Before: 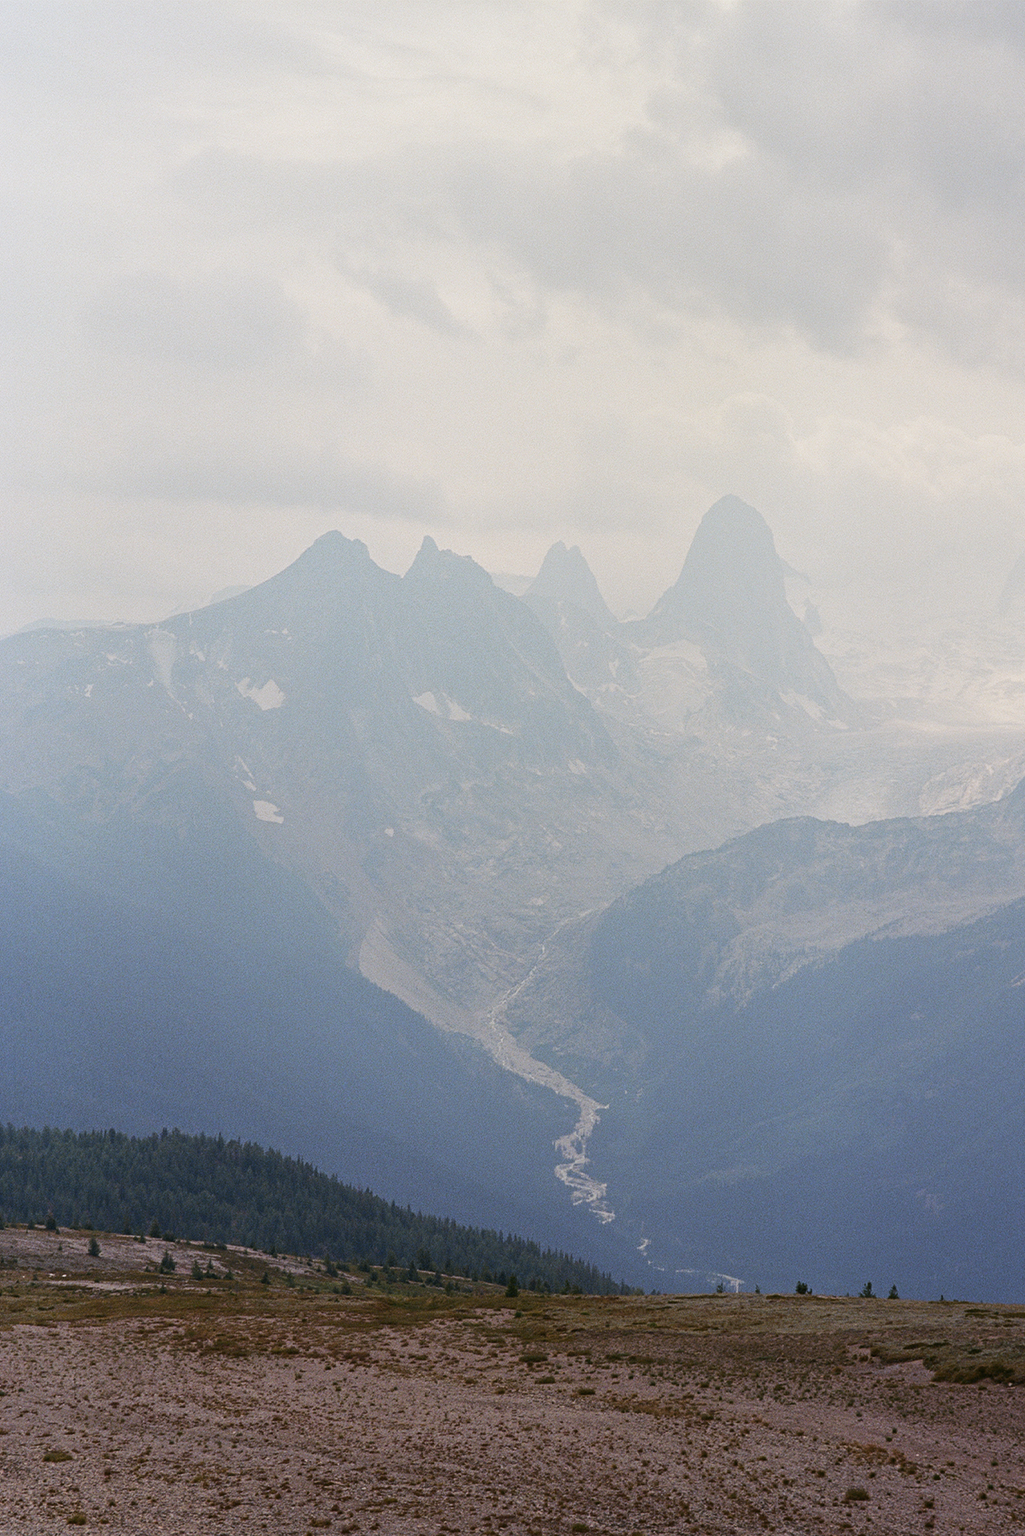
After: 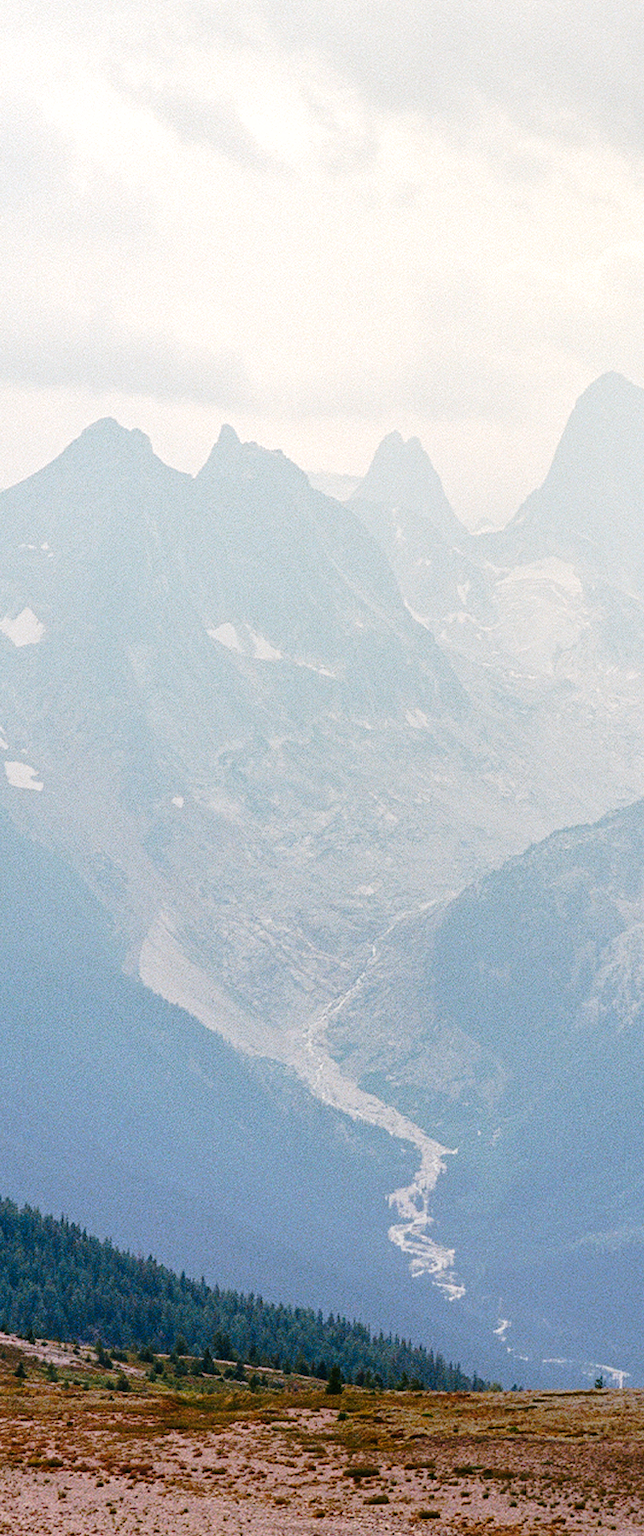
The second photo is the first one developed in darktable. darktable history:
shadows and highlights: soften with gaussian
tone curve: curves: ch0 [(0, 0) (0.003, 0.012) (0.011, 0.015) (0.025, 0.023) (0.044, 0.036) (0.069, 0.047) (0.1, 0.062) (0.136, 0.1) (0.177, 0.15) (0.224, 0.219) (0.277, 0.3) (0.335, 0.401) (0.399, 0.49) (0.468, 0.569) (0.543, 0.641) (0.623, 0.73) (0.709, 0.806) (0.801, 0.88) (0.898, 0.939) (1, 1)], preserve colors none
exposure: black level correction 0.001, exposure 0.5 EV, compensate exposure bias true, compensate highlight preservation false
crop and rotate: angle 0.02°, left 24.353%, top 13.219%, right 26.156%, bottom 8.224%
